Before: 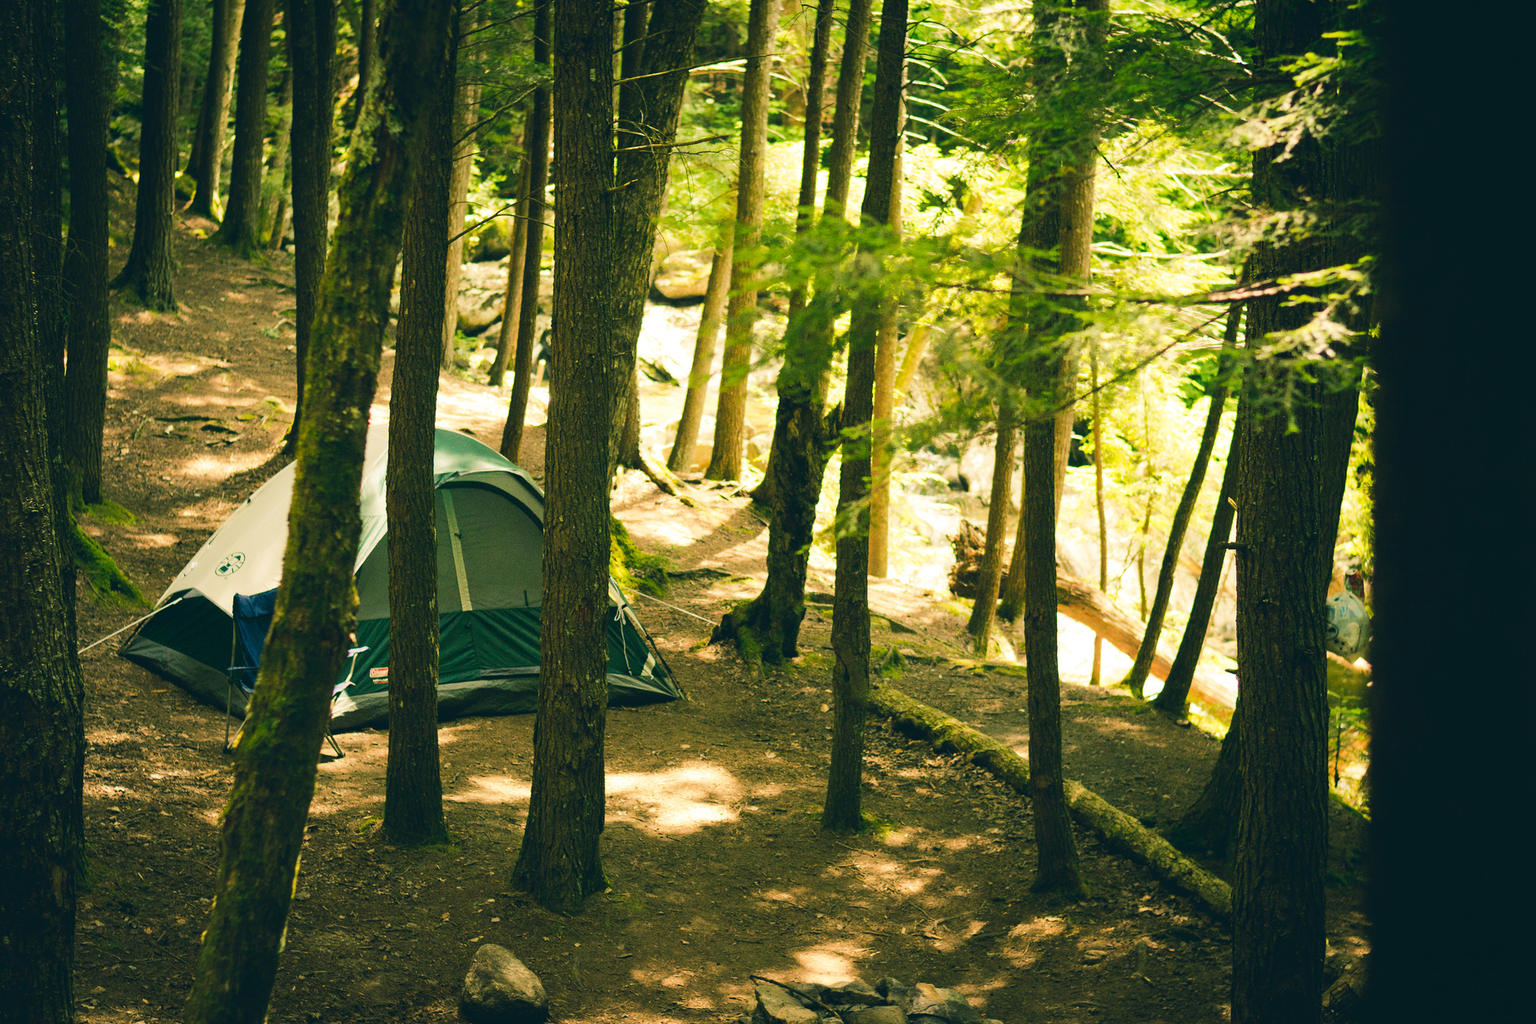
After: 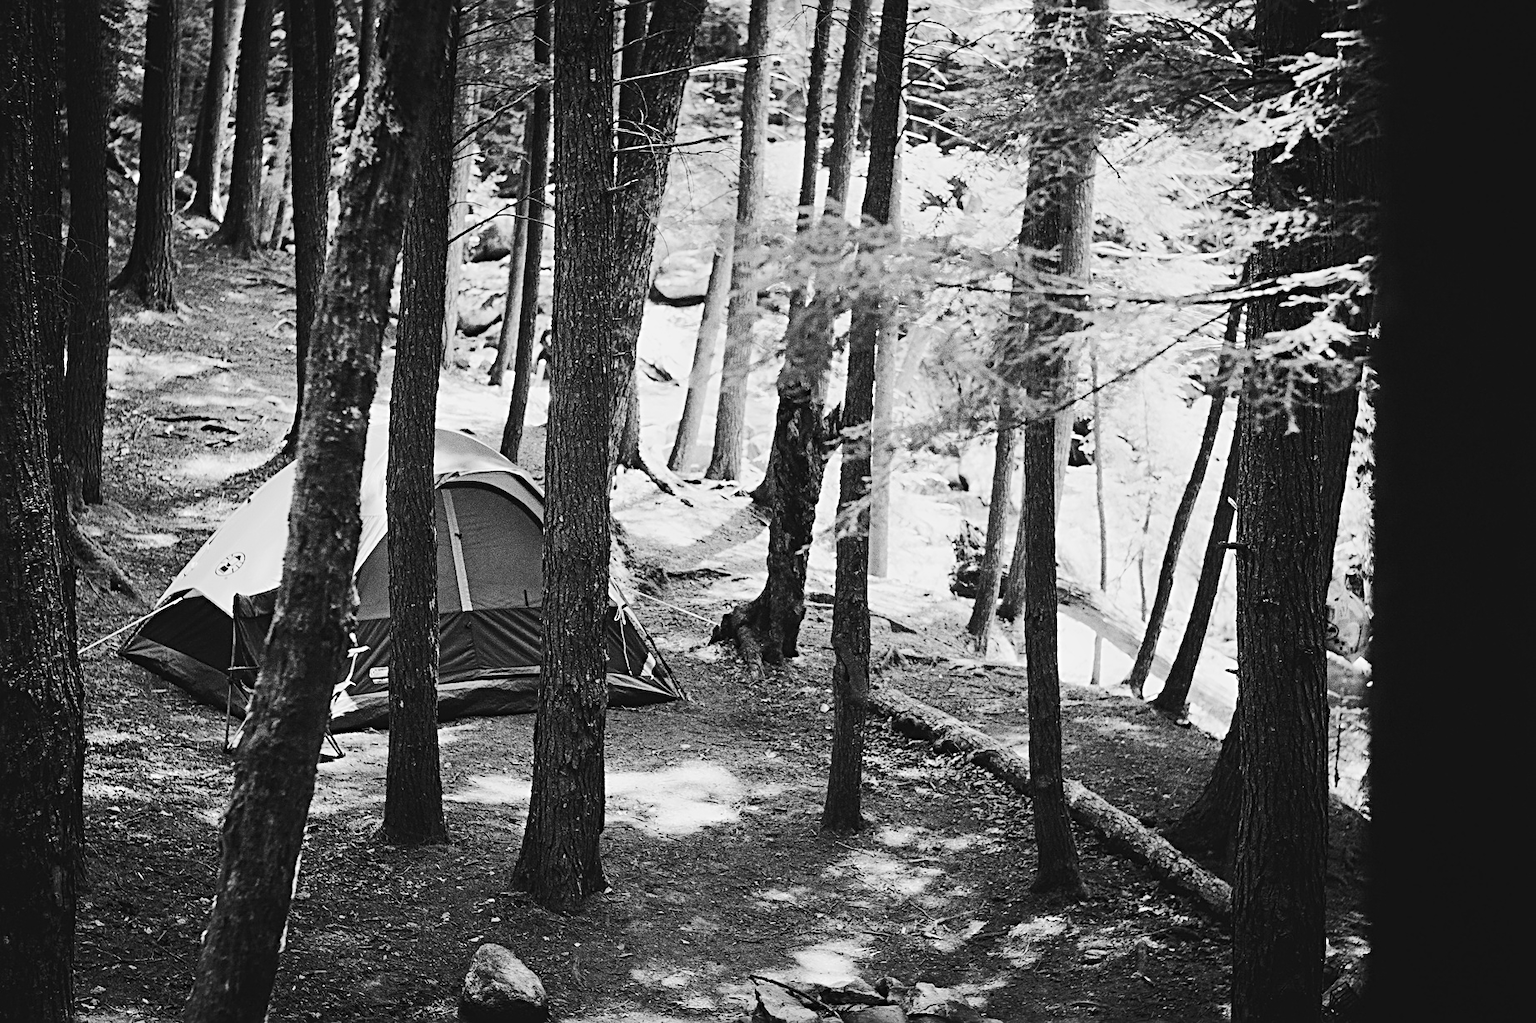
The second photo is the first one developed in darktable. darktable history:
monochrome: on, module defaults
haze removal: adaptive false
tone curve: curves: ch0 [(0, 0.011) (0.104, 0.085) (0.236, 0.234) (0.398, 0.507) (0.472, 0.62) (0.641, 0.773) (0.835, 0.883) (1, 0.961)]; ch1 [(0, 0) (0.353, 0.344) (0.43, 0.401) (0.479, 0.476) (0.502, 0.504) (0.54, 0.542) (0.602, 0.613) (0.638, 0.668) (0.693, 0.727) (1, 1)]; ch2 [(0, 0) (0.34, 0.314) (0.434, 0.43) (0.5, 0.506) (0.528, 0.534) (0.55, 0.567) (0.595, 0.613) (0.644, 0.729) (1, 1)], color space Lab, independent channels, preserve colors none
sharpen: radius 3.025, amount 0.757
